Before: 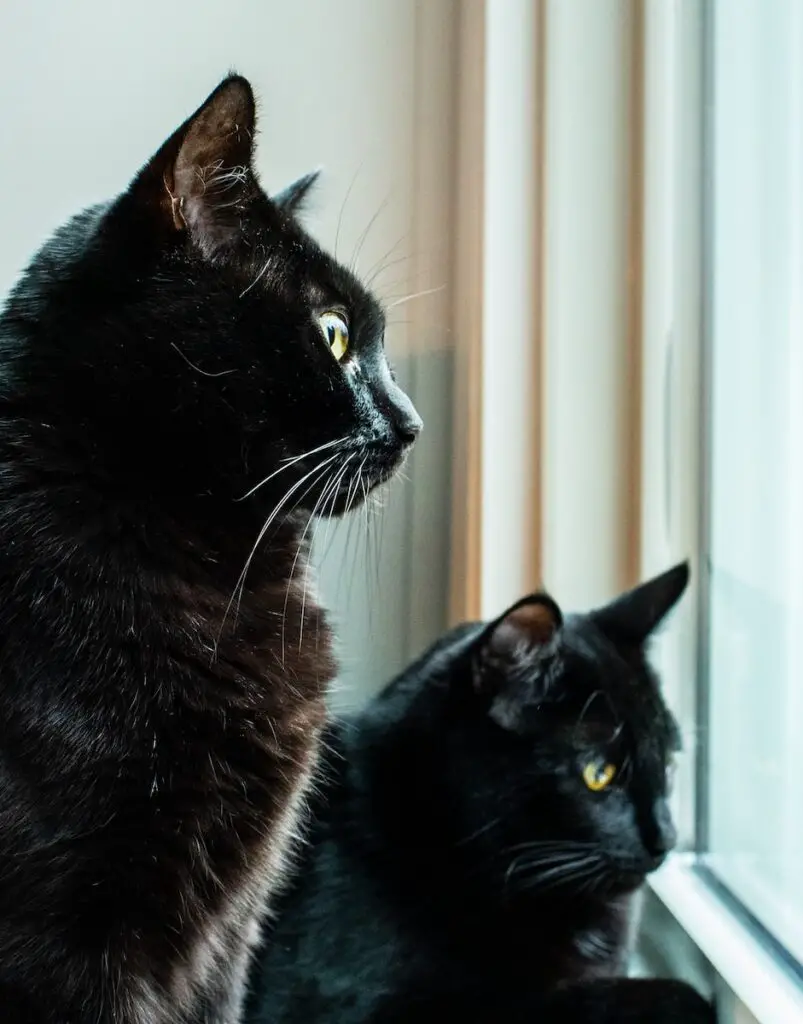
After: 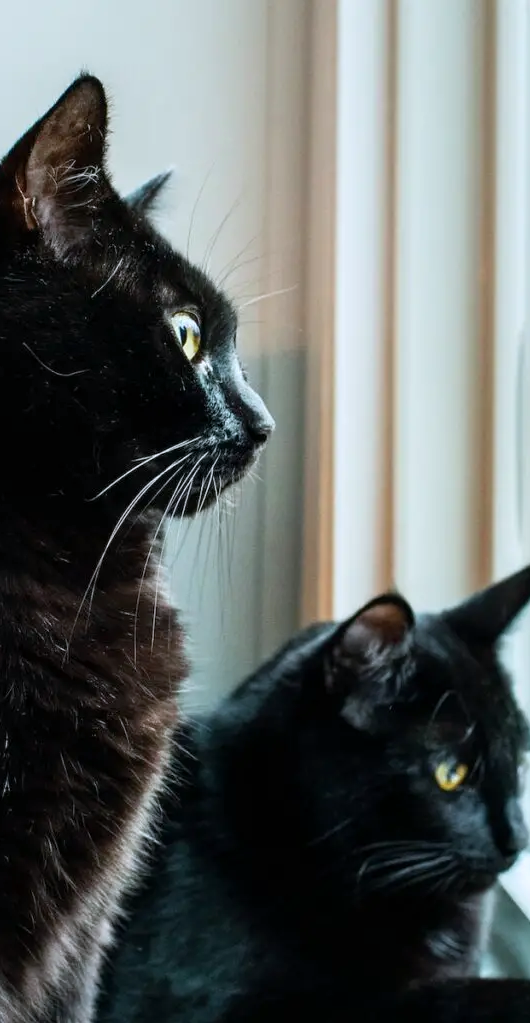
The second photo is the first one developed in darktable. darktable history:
crop and rotate: left 18.442%, right 15.508%
color correction: highlights a* -0.137, highlights b* -5.91, shadows a* -0.137, shadows b* -0.137
